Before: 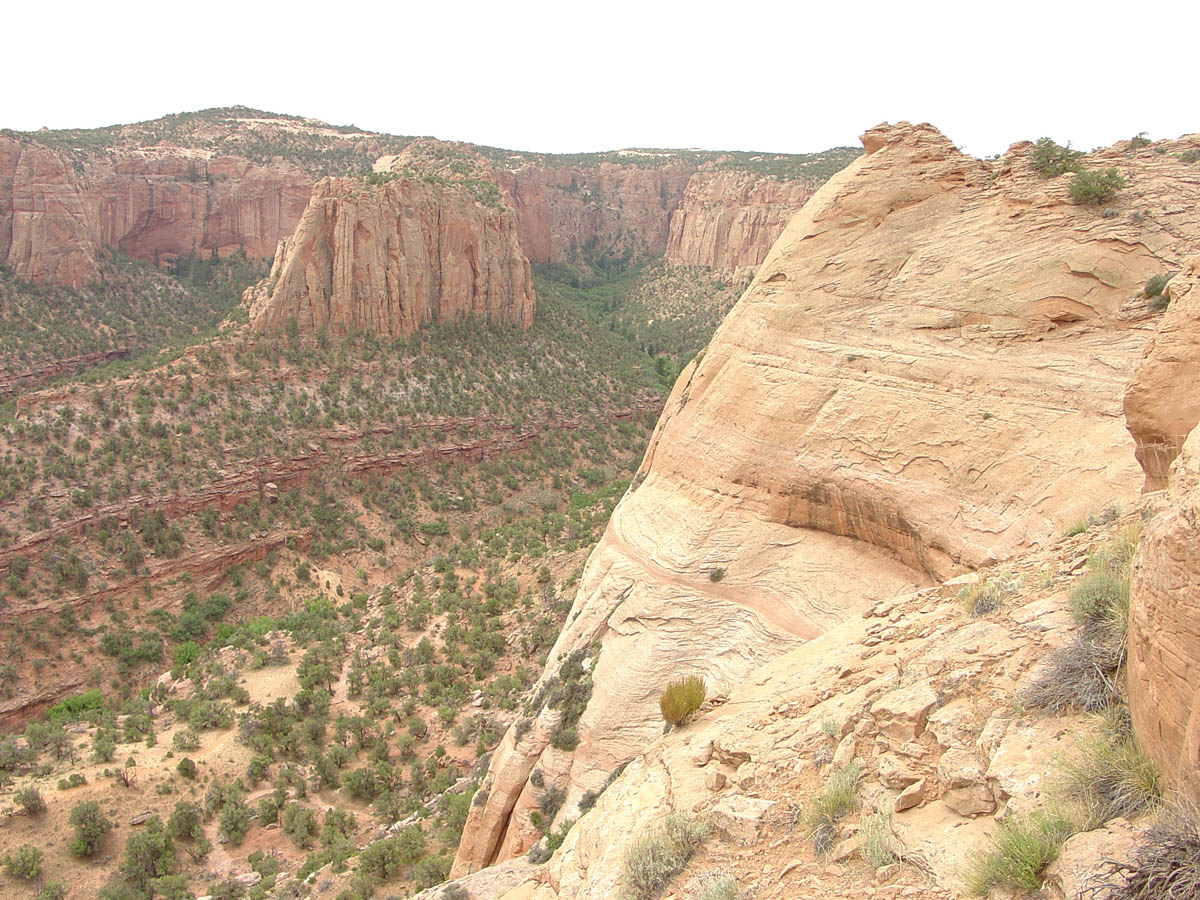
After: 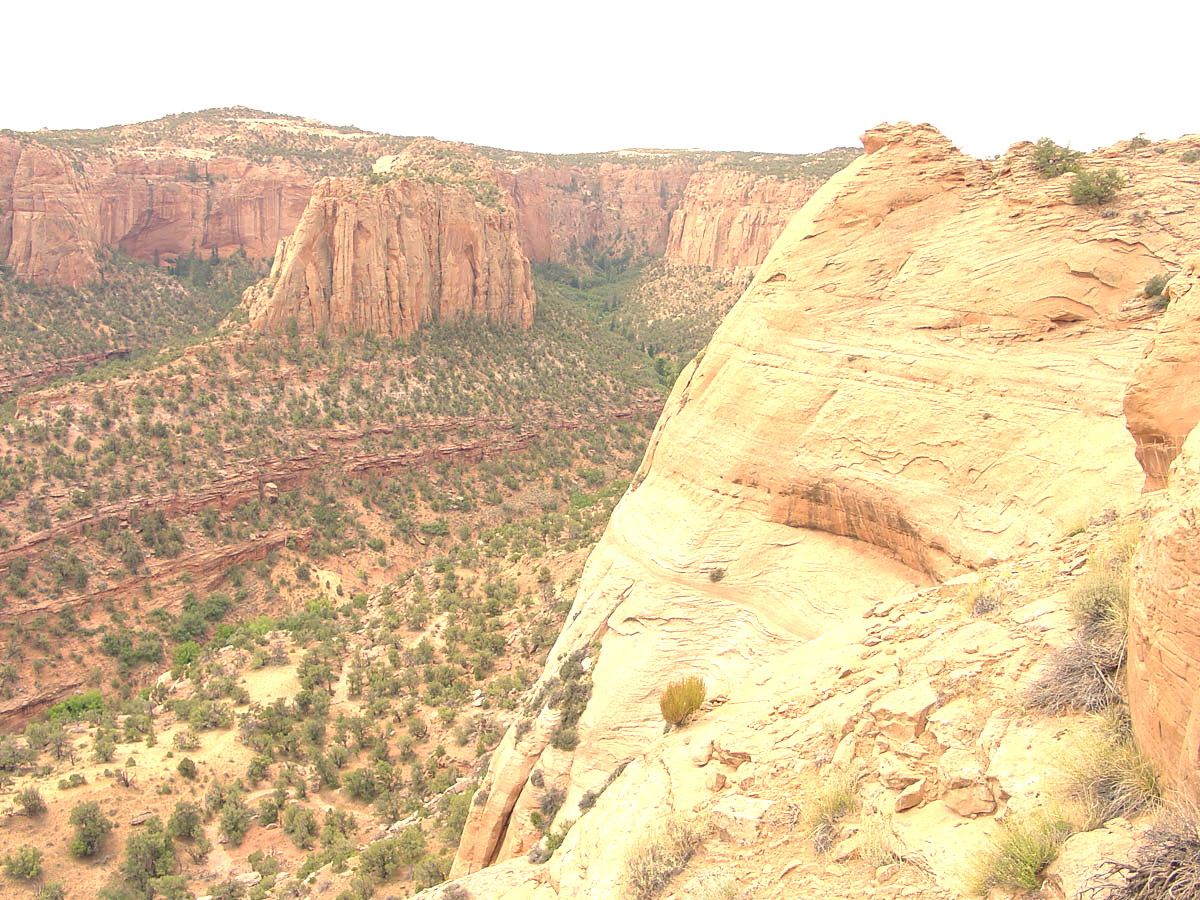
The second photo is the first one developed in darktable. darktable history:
exposure: exposure 0.6 EV, compensate highlight preservation false
contrast brightness saturation: saturation -0.1
color correction: highlights a* 10.32, highlights b* 14.66, shadows a* -9.59, shadows b* -15.02
